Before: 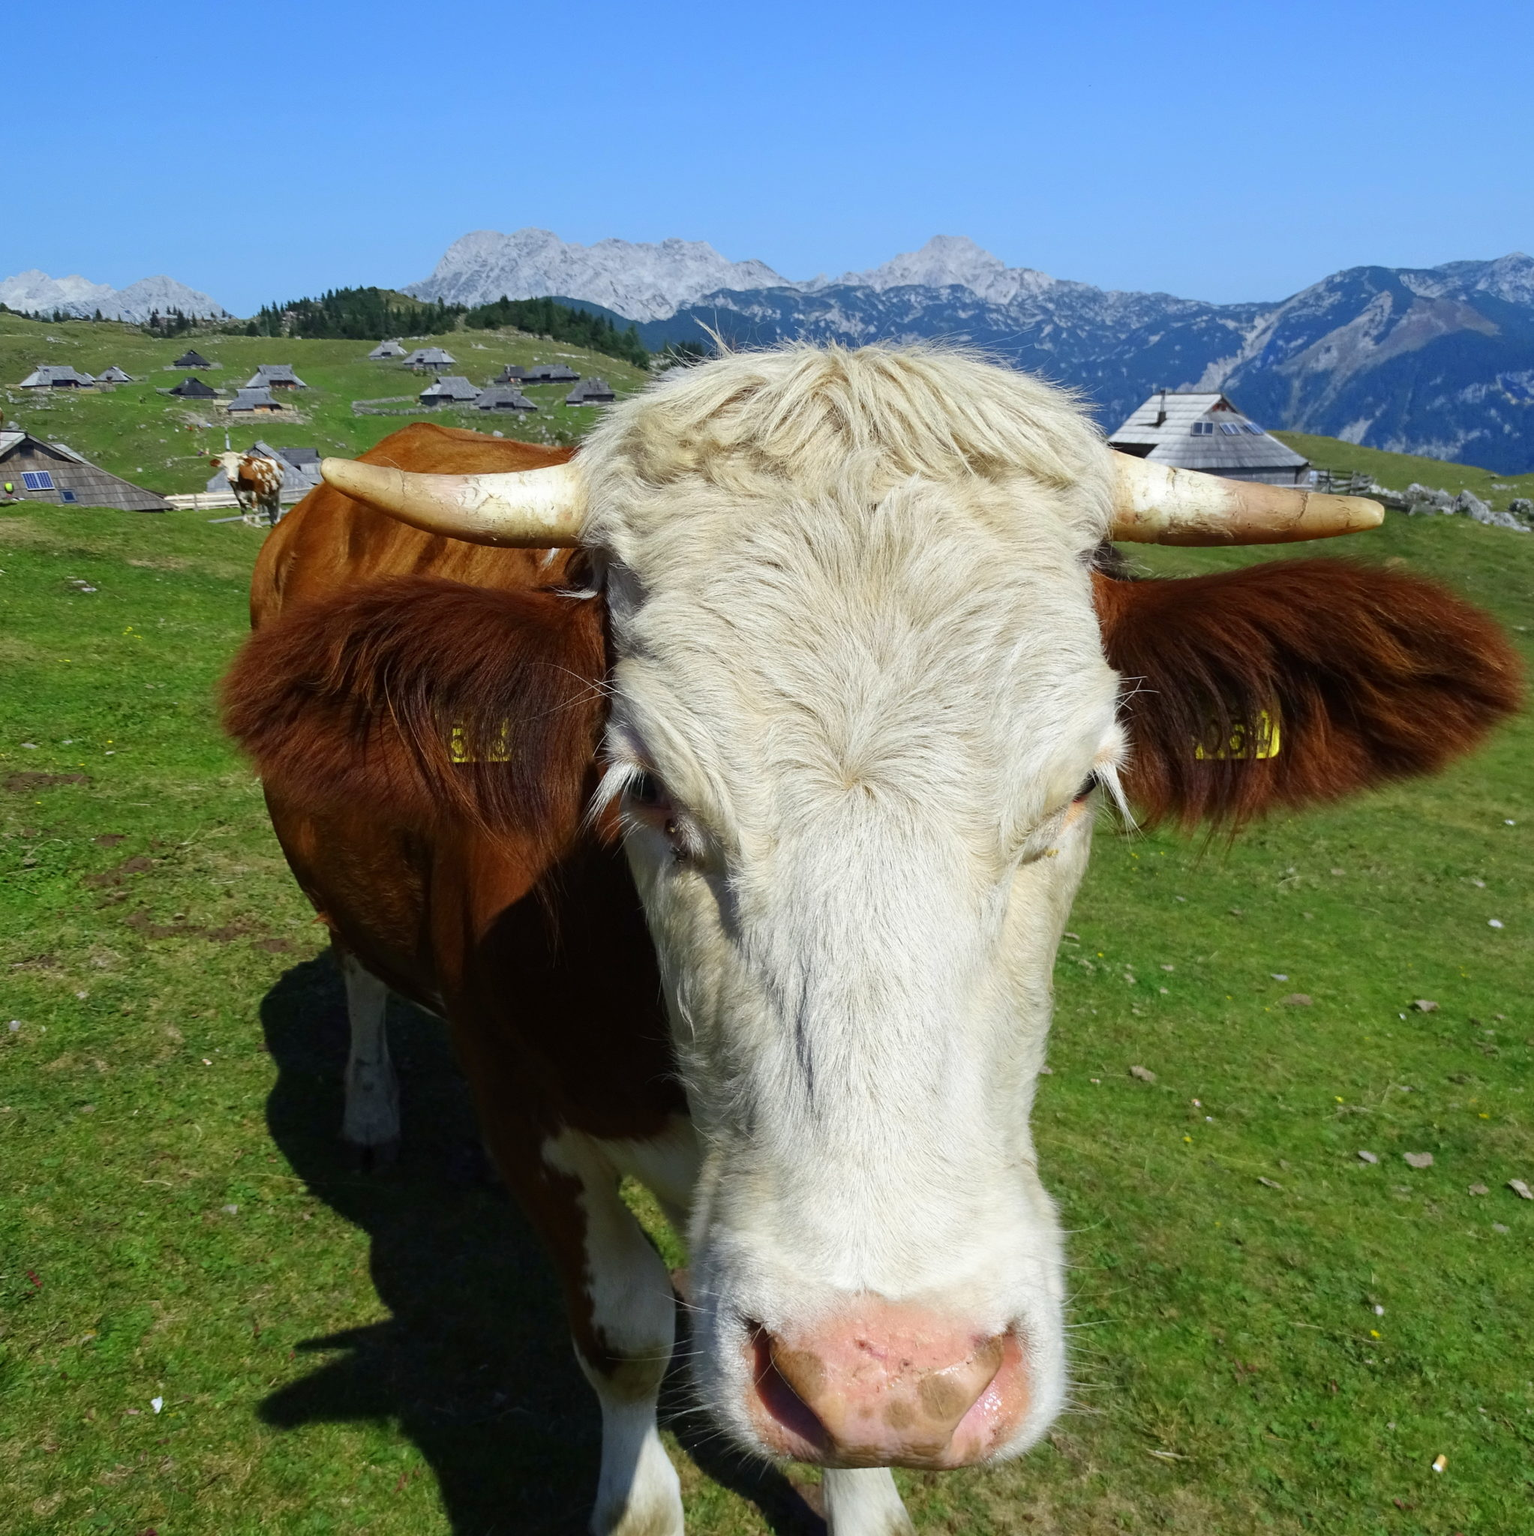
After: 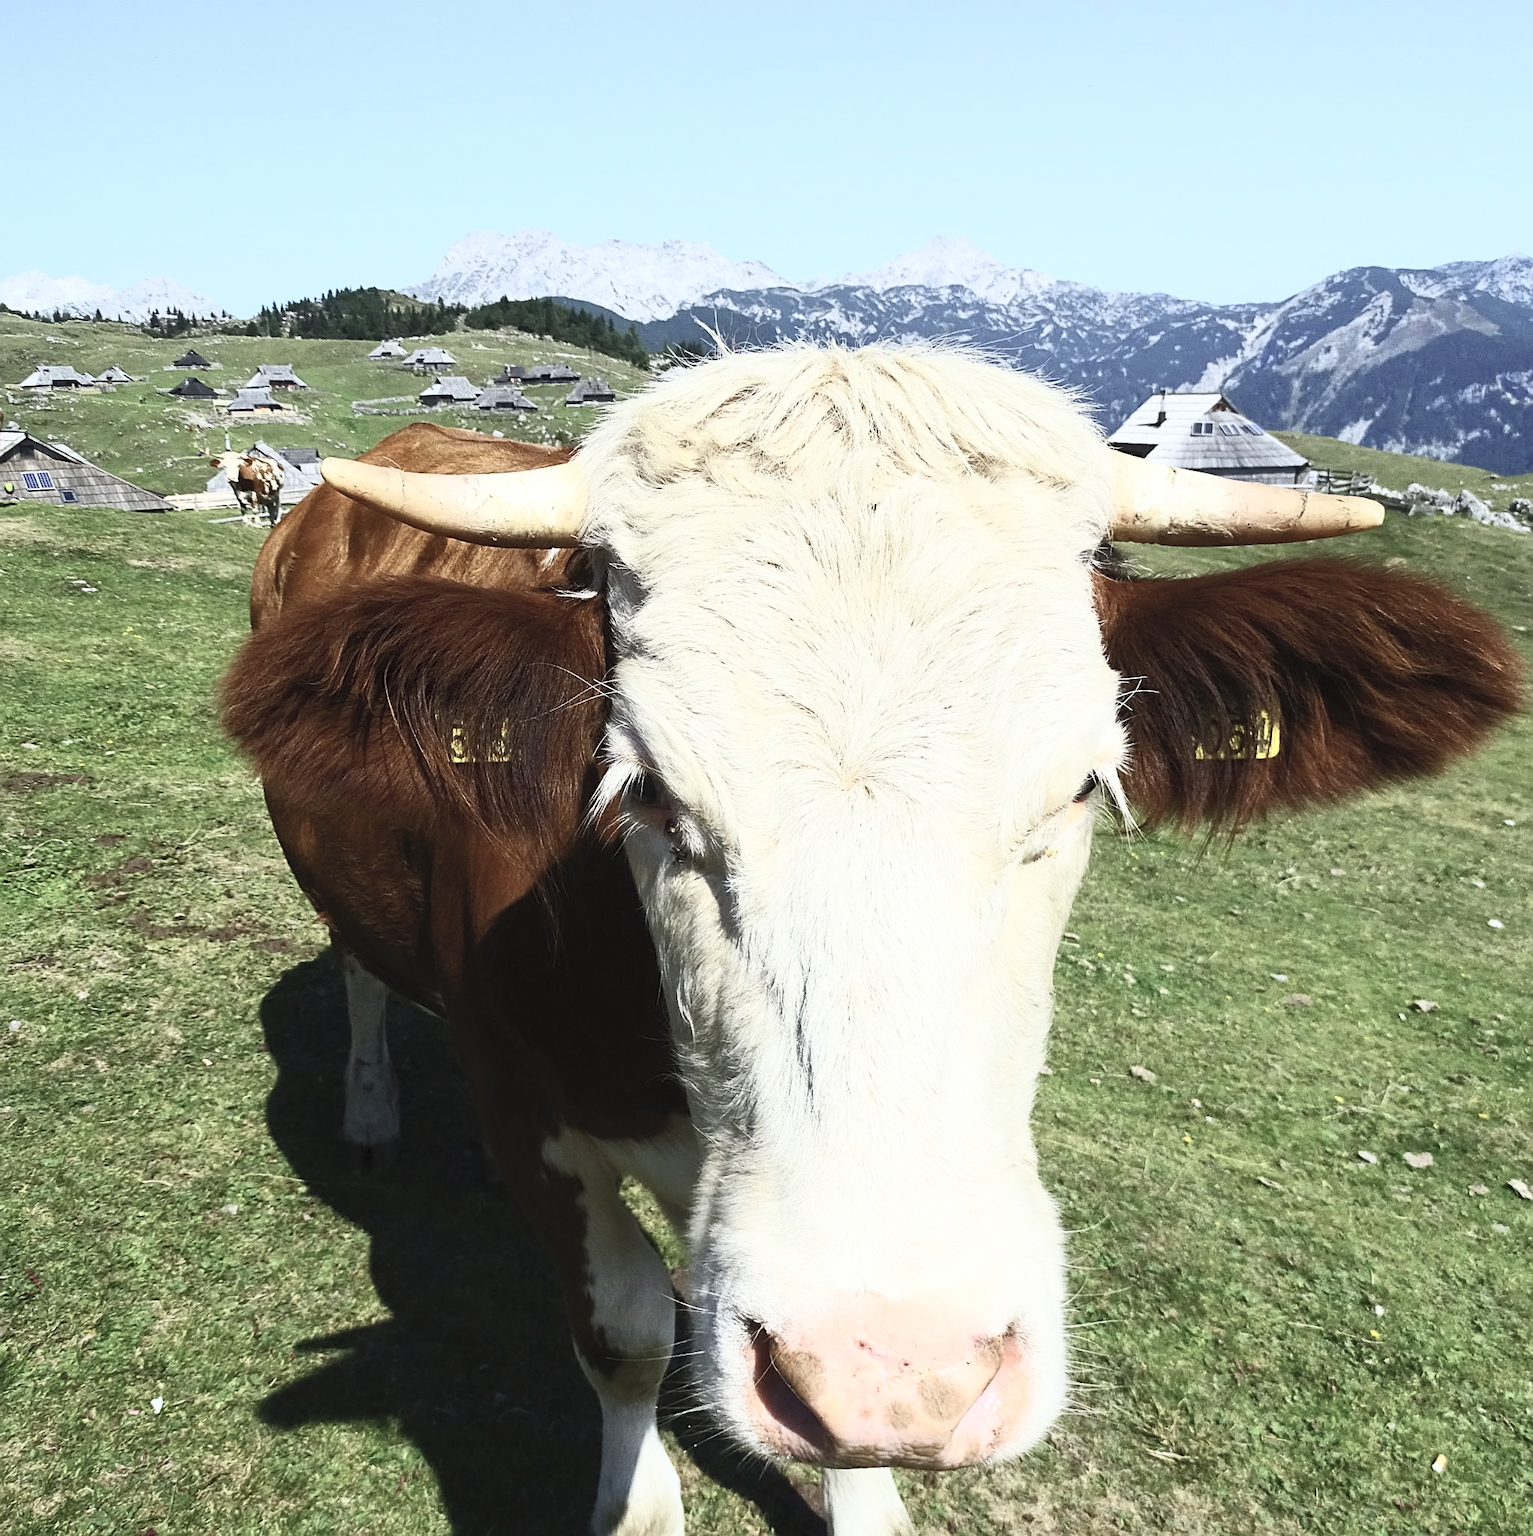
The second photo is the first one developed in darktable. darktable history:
sharpen: on, module defaults
contrast brightness saturation: contrast 0.57, brightness 0.57, saturation -0.34
